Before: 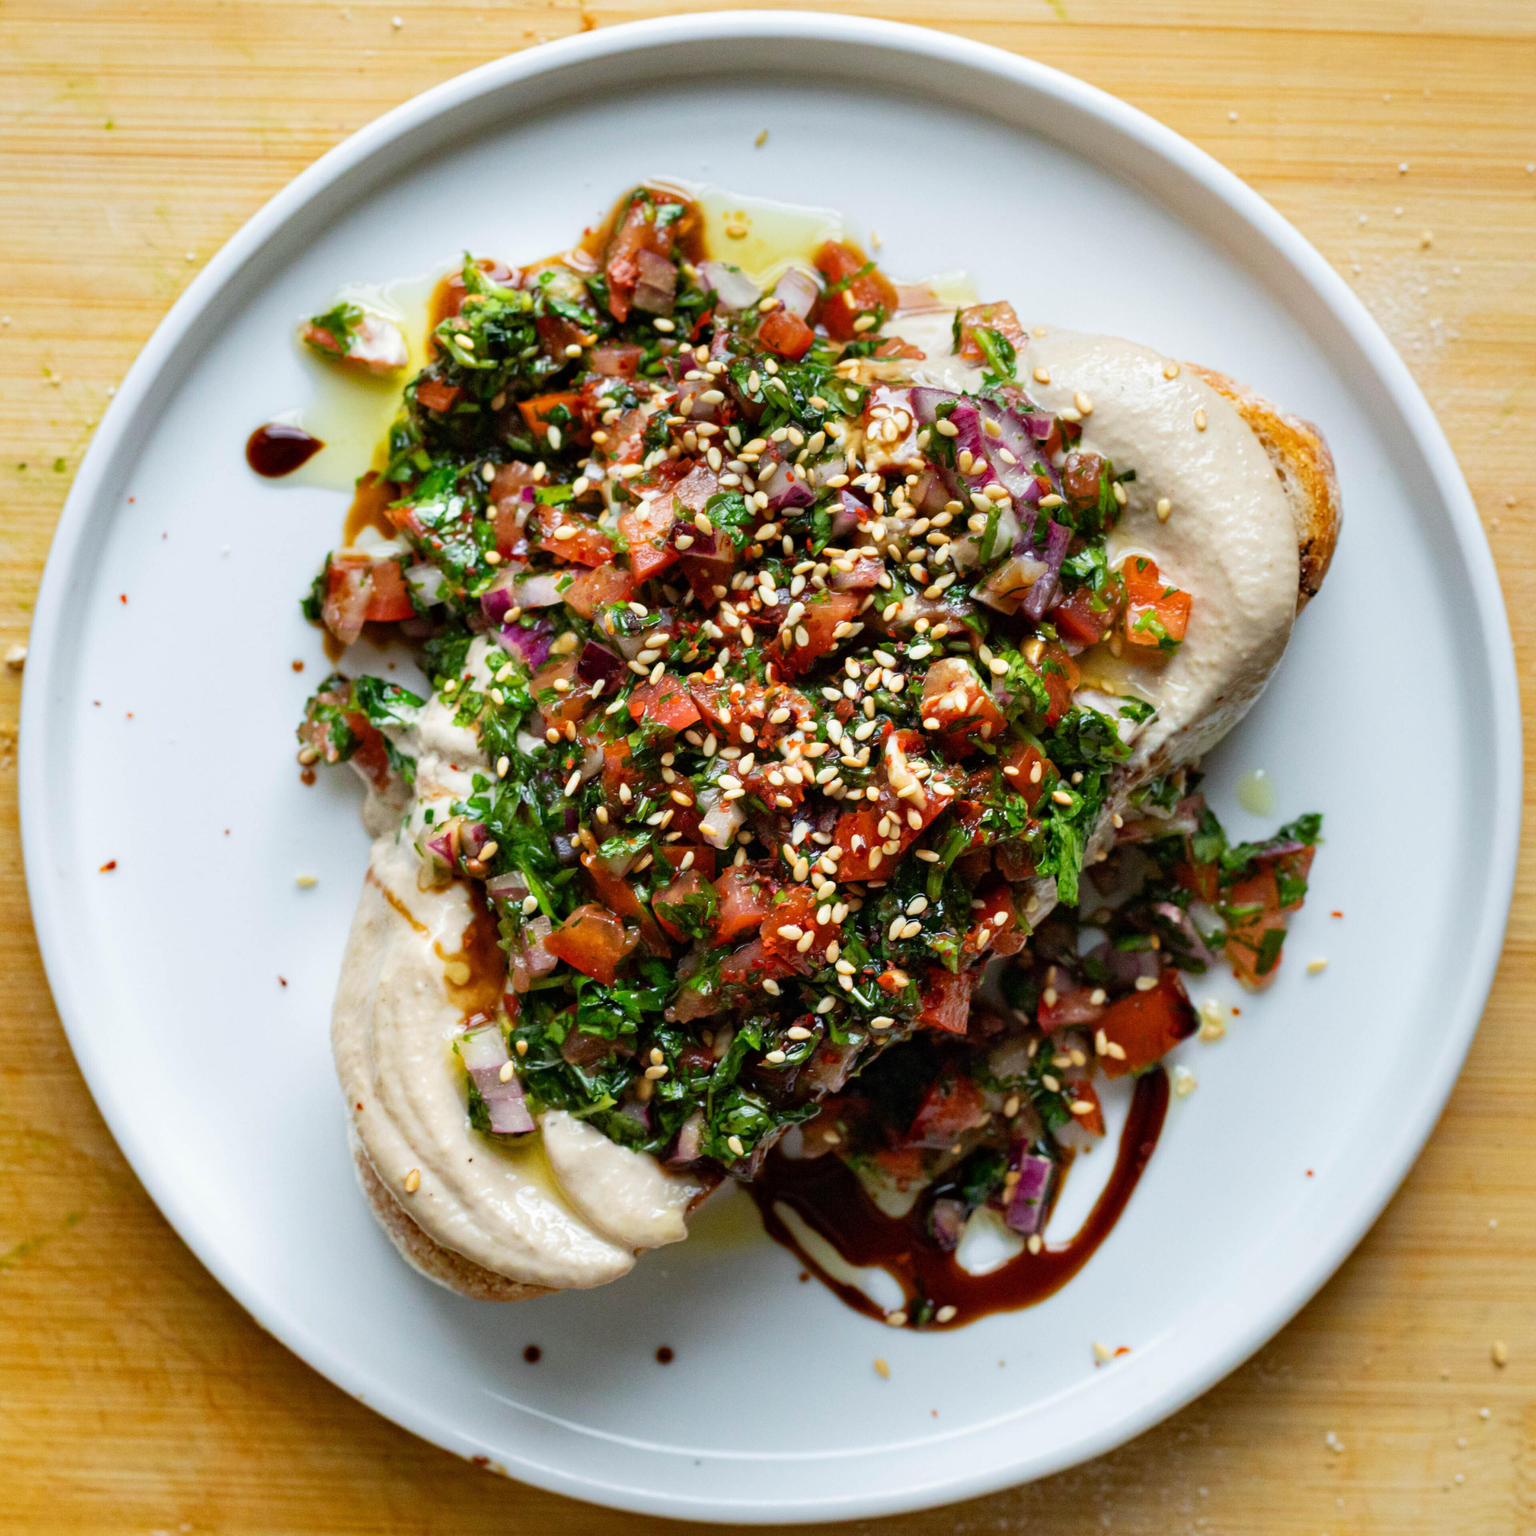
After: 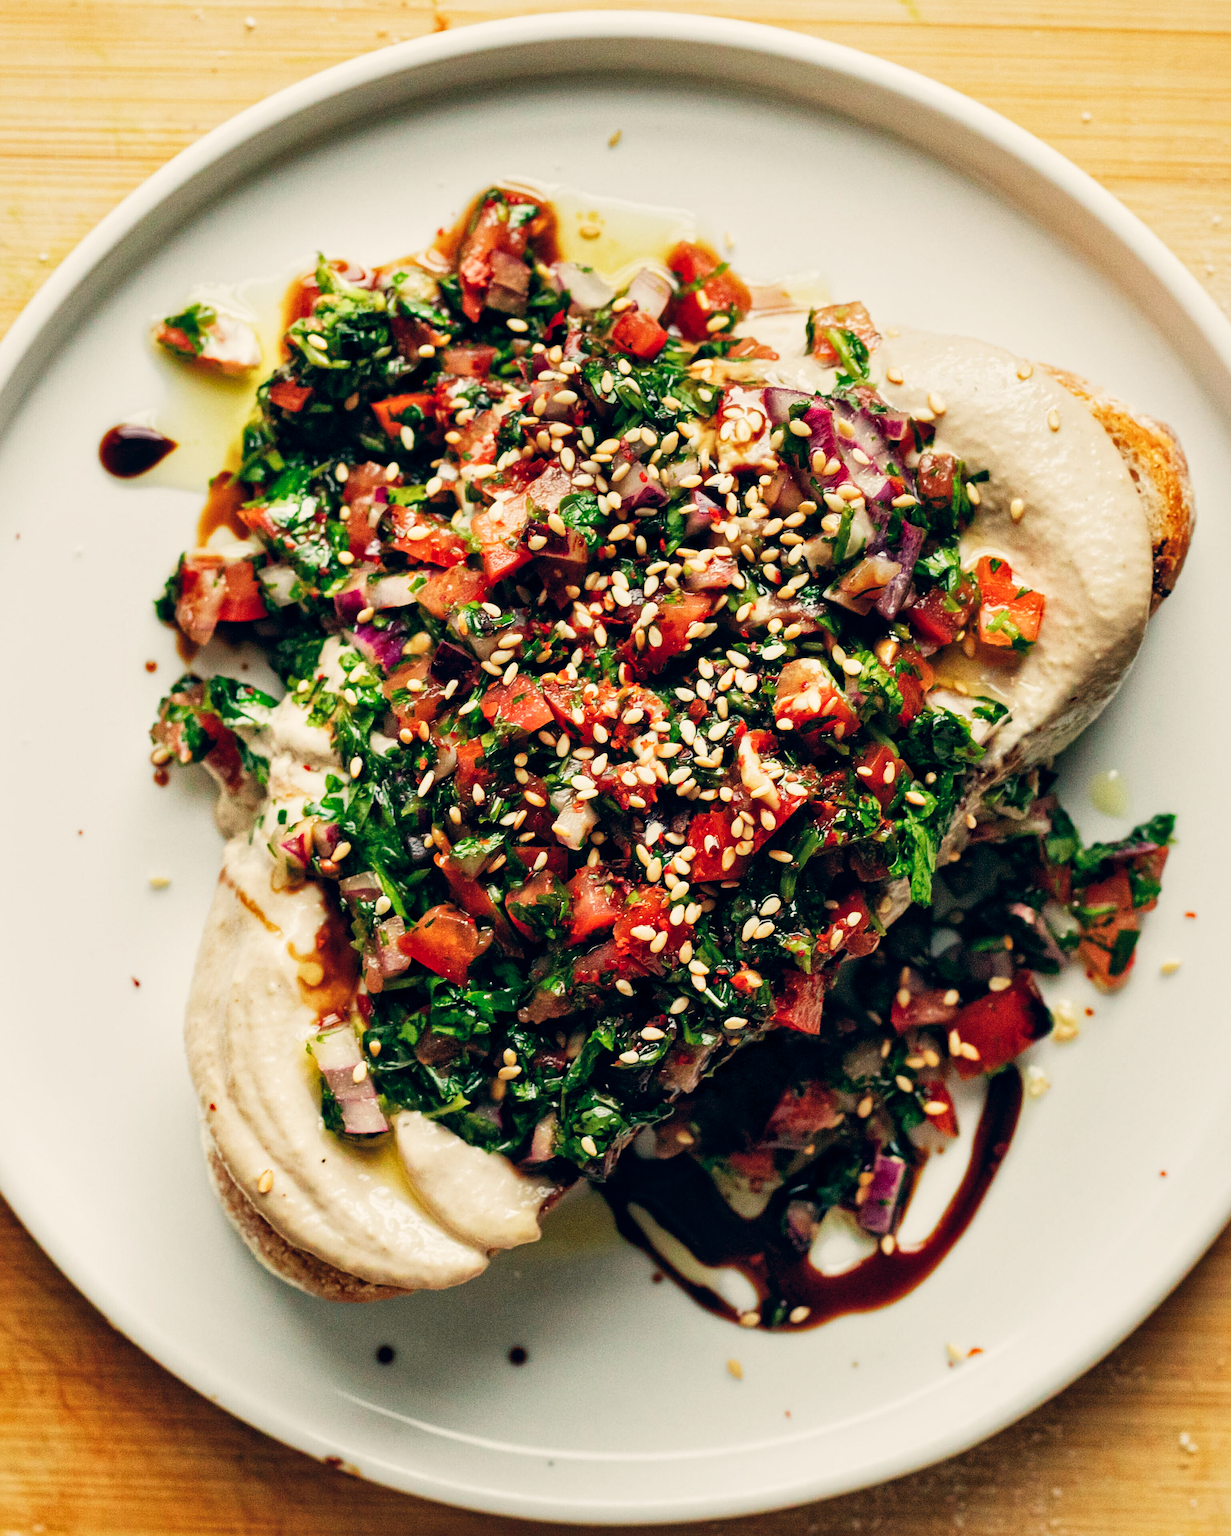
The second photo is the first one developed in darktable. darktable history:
crop and rotate: left 9.597%, right 10.195%
white balance: red 1.138, green 0.996, blue 0.812
sharpen: on, module defaults
filmic rgb: black relative exposure -16 EV, white relative exposure 5.31 EV, hardness 5.9, contrast 1.25, preserve chrominance no, color science v5 (2021)
exposure: compensate highlight preservation false
color balance: lift [1.016, 0.983, 1, 1.017], gamma [0.958, 1, 1, 1], gain [0.981, 1.007, 0.993, 1.002], input saturation 118.26%, contrast 13.43%, contrast fulcrum 21.62%, output saturation 82.76%
local contrast: mode bilateral grid, contrast 20, coarseness 50, detail 132%, midtone range 0.2
